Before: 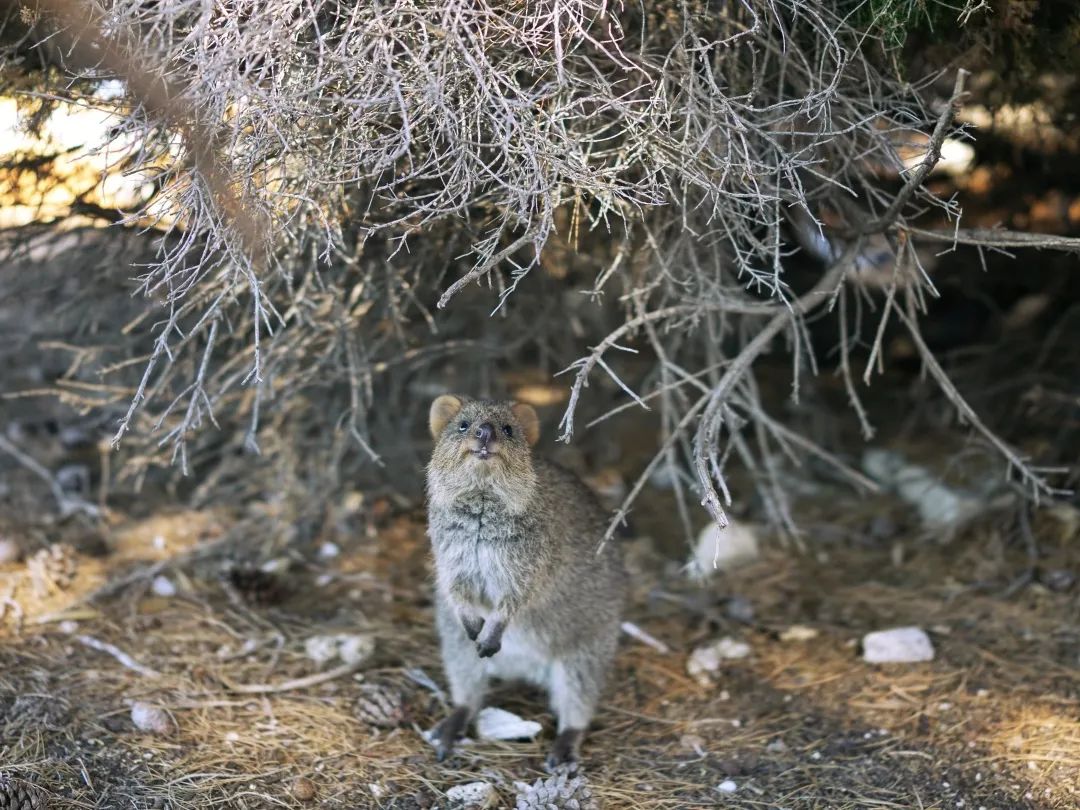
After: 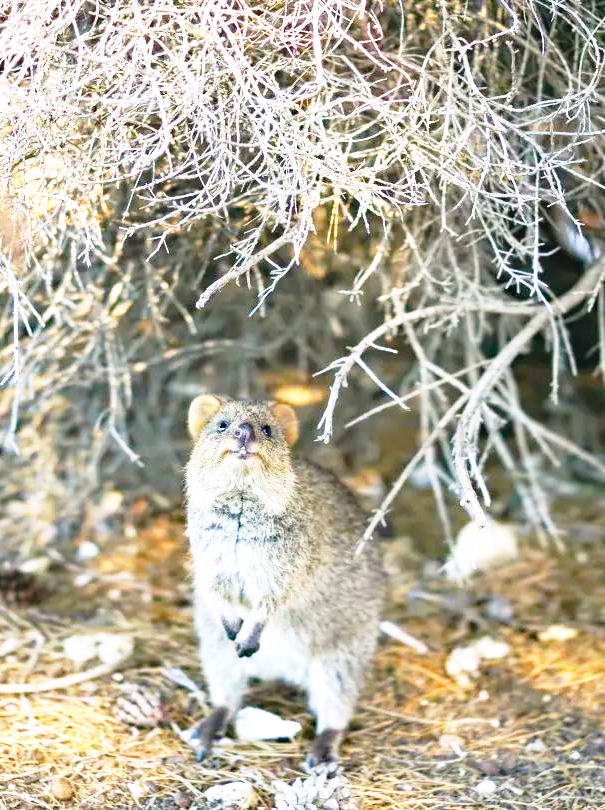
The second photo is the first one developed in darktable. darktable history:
base curve: curves: ch0 [(0, 0) (0.012, 0.01) (0.073, 0.168) (0.31, 0.711) (0.645, 0.957) (1, 1)], preserve colors none
crop and rotate: left 22.434%, right 21.471%
tone equalizer: on, module defaults
haze removal: compatibility mode true, adaptive false
exposure: black level correction -0.005, exposure 0.612 EV, compensate highlight preservation false
color balance rgb: highlights gain › chroma 1.05%, highlights gain › hue 68.08°, perceptual saturation grading › global saturation 17.982%, global vibrance 25.305%
